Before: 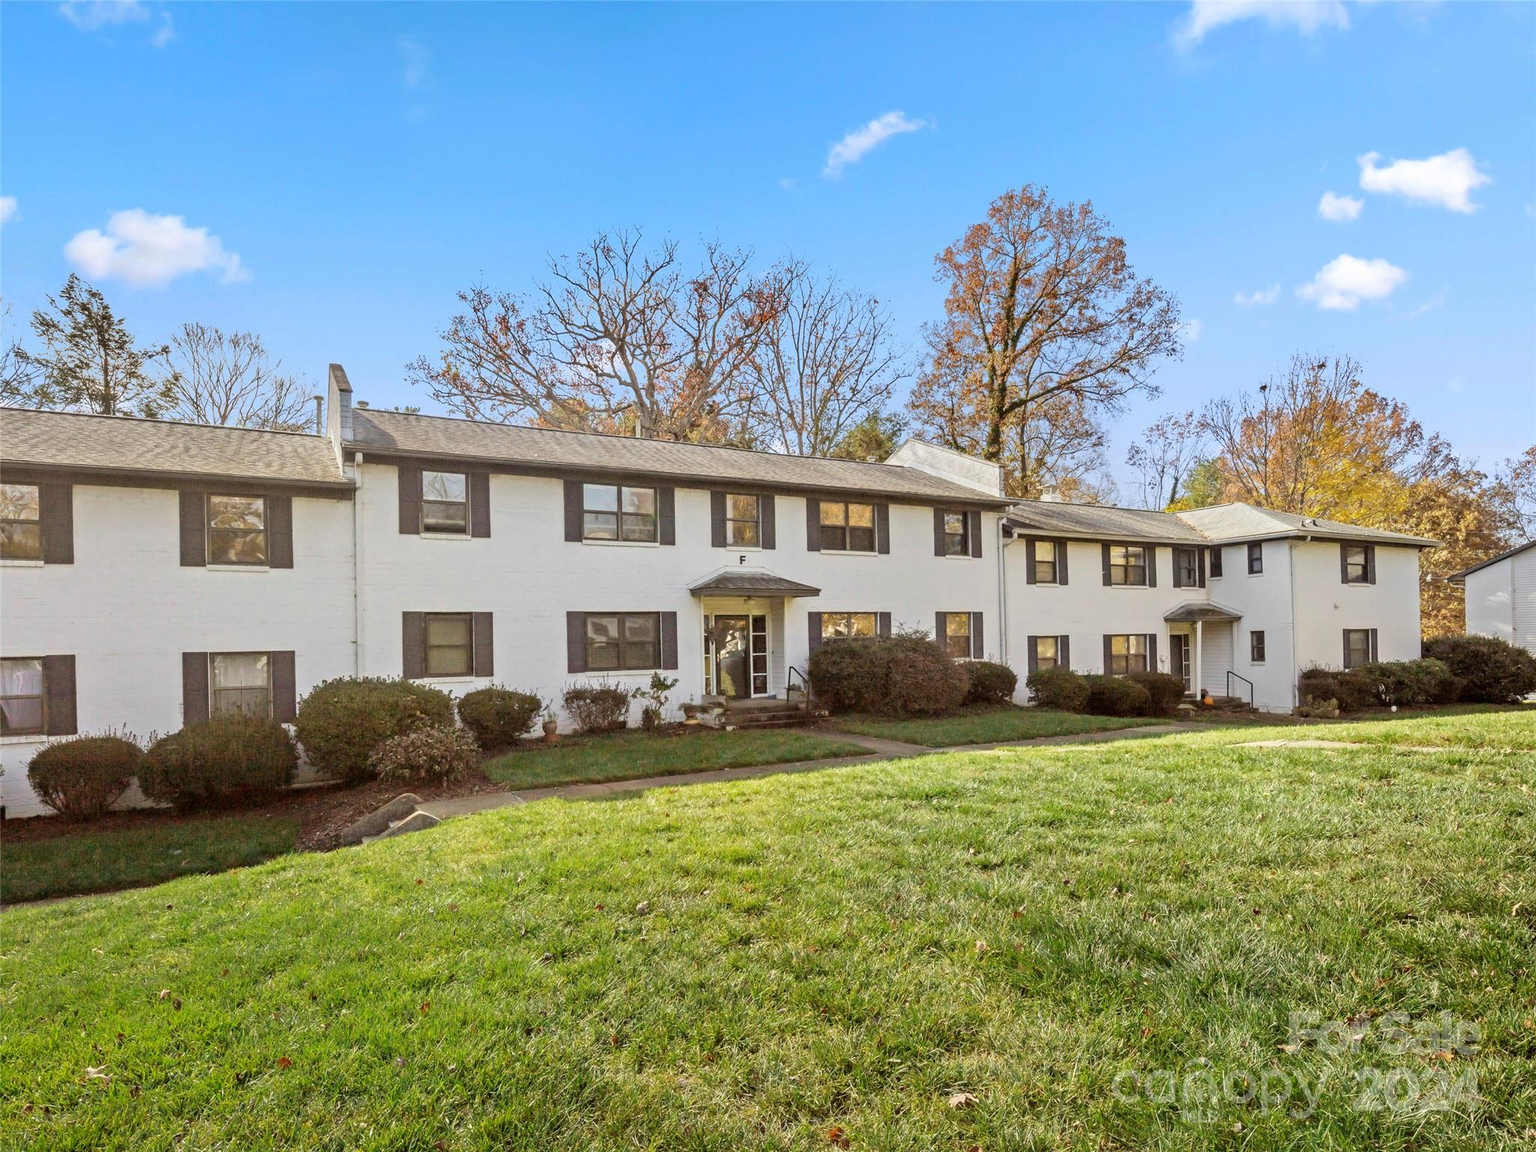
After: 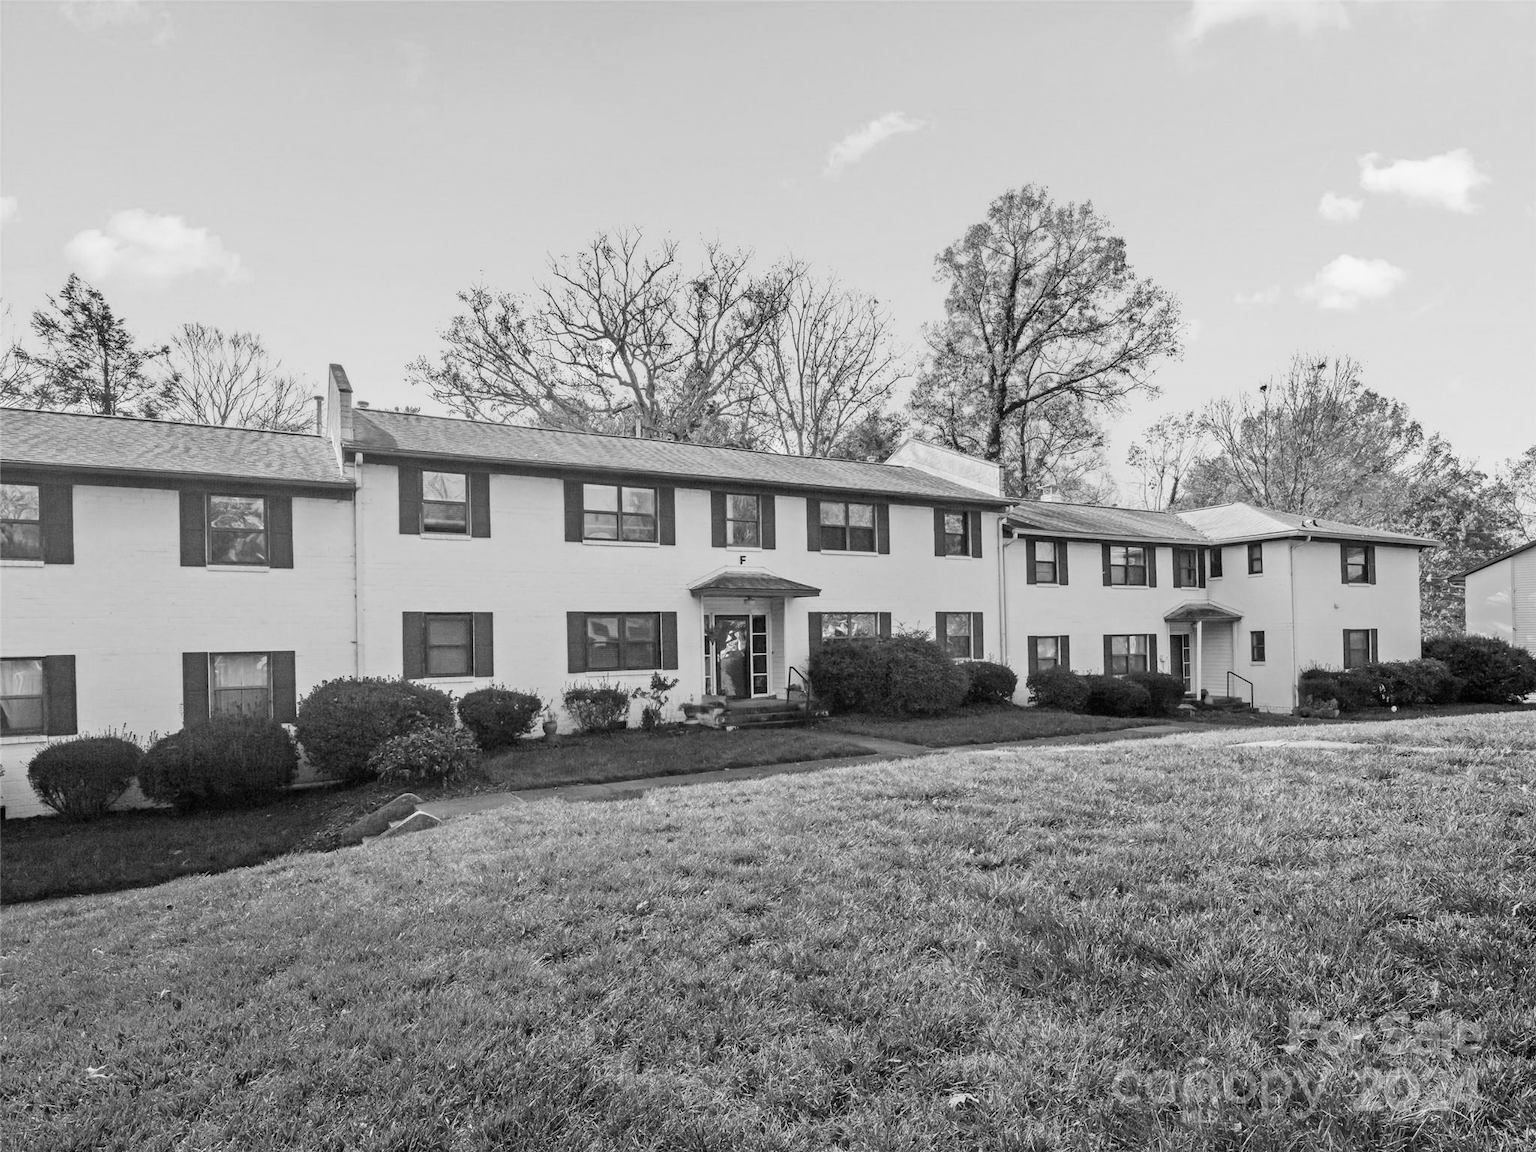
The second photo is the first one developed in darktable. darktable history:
tone curve: curves: ch0 [(0, 0) (0.251, 0.254) (0.689, 0.733) (1, 1)]
color calibration: output gray [0.18, 0.41, 0.41, 0], gray › normalize channels true, illuminant same as pipeline (D50), adaptation XYZ, x 0.346, y 0.359, gamut compression 0
